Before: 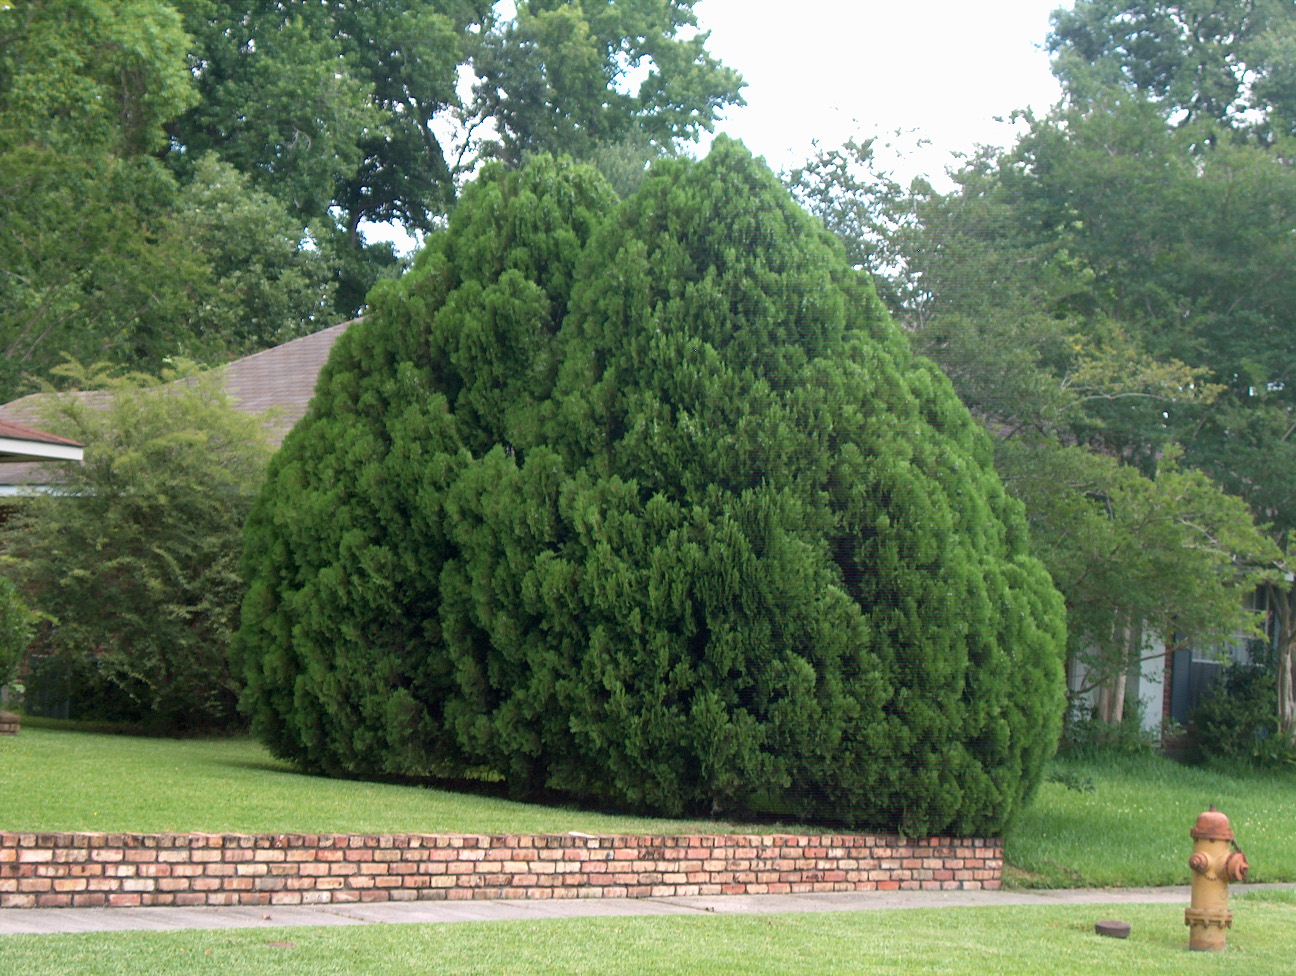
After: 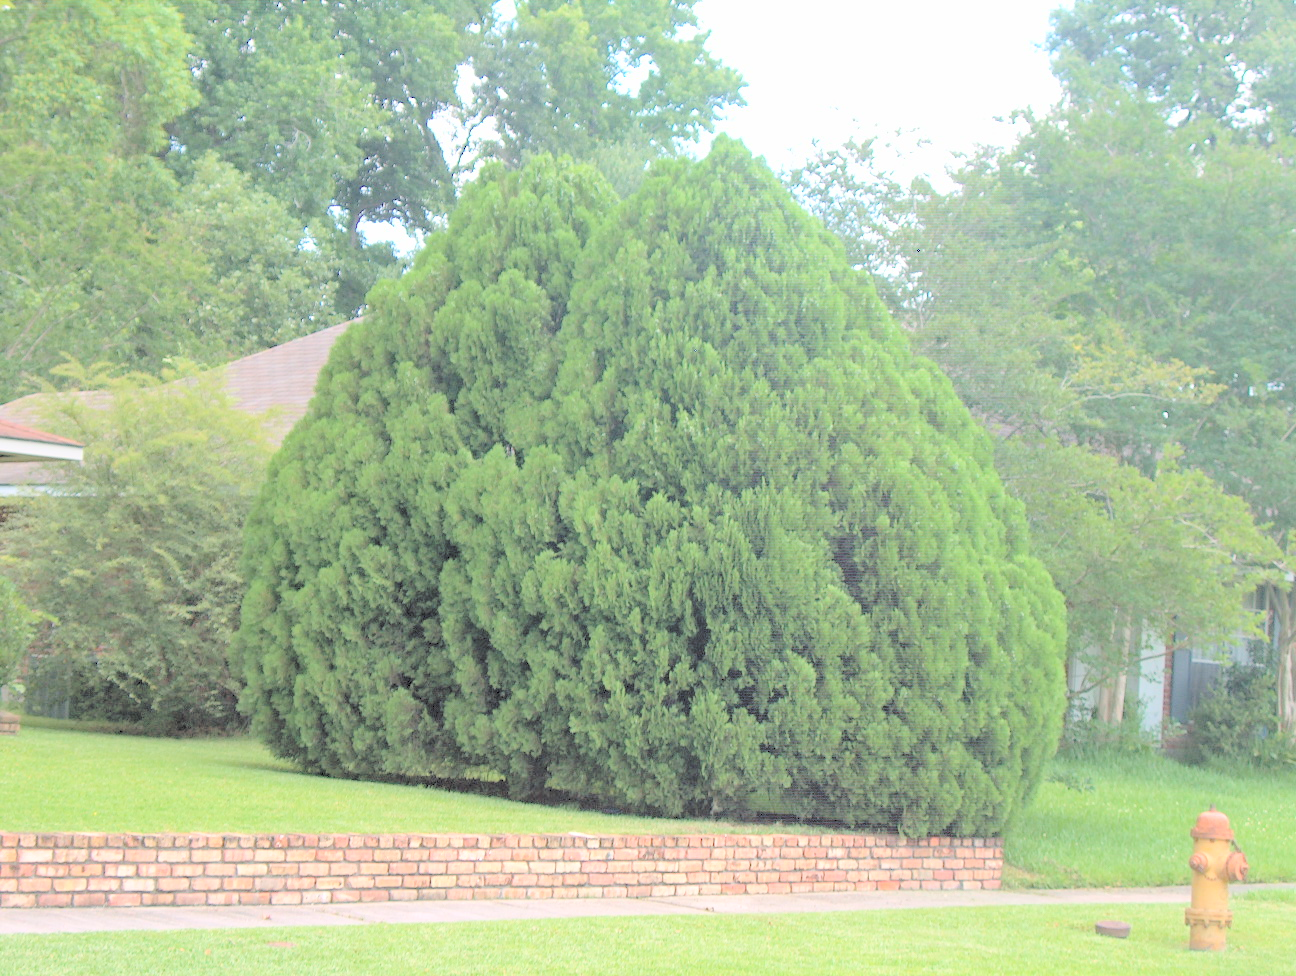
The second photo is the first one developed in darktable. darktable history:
haze removal: adaptive false
color correction: highlights b* -0.046
contrast brightness saturation: brightness 0.986
